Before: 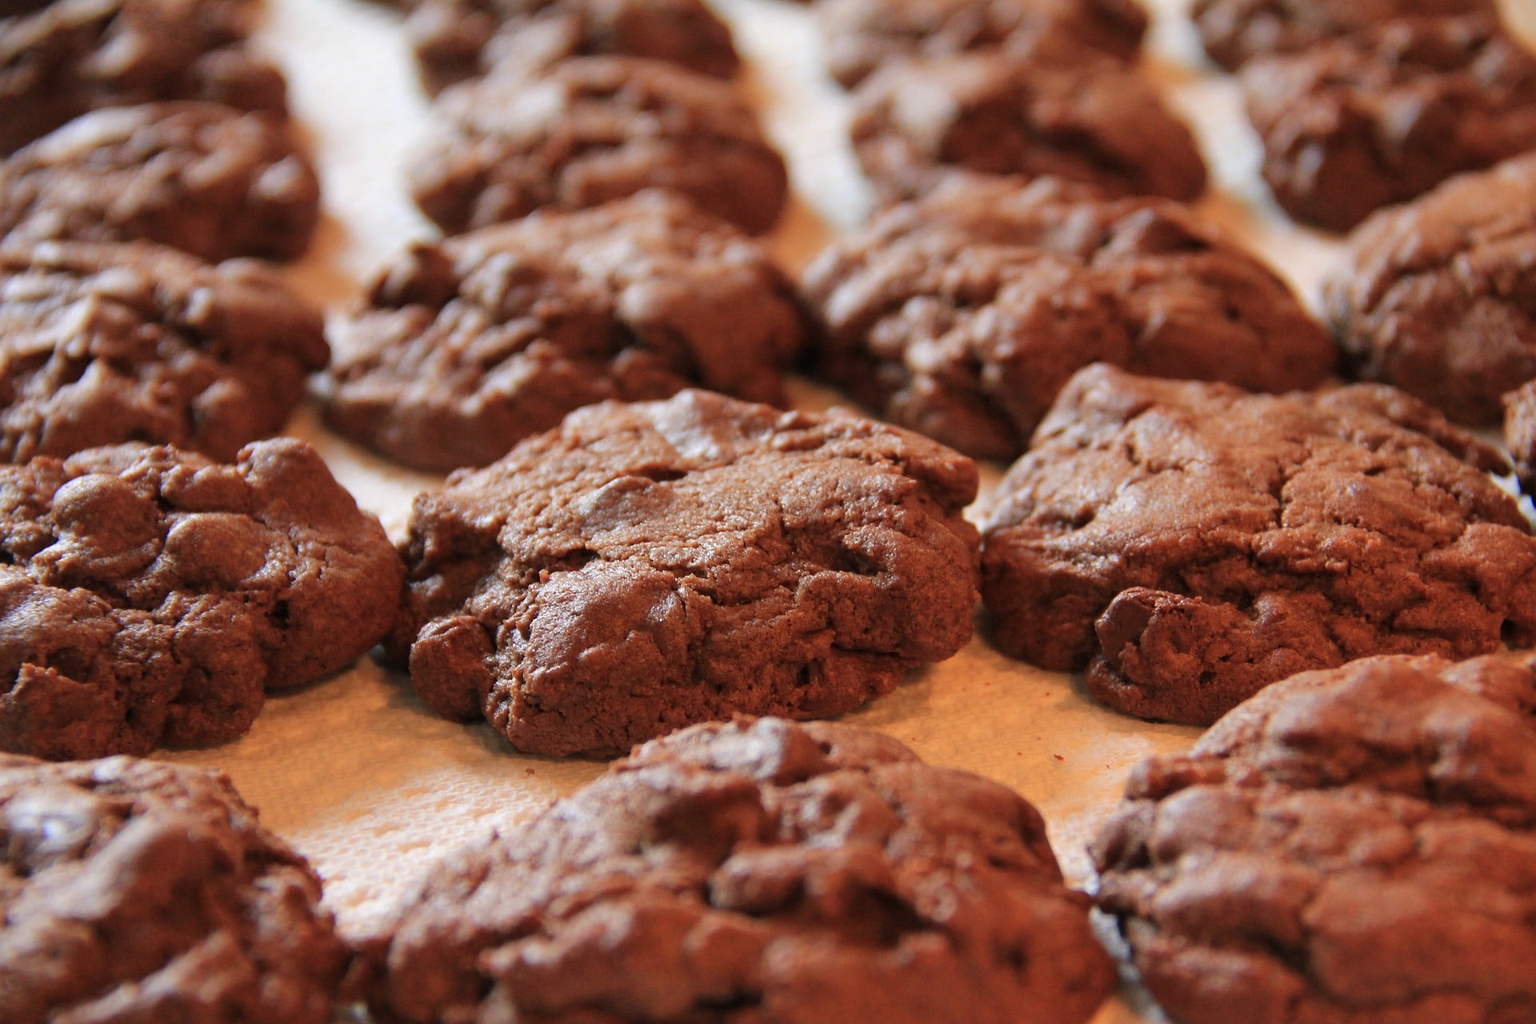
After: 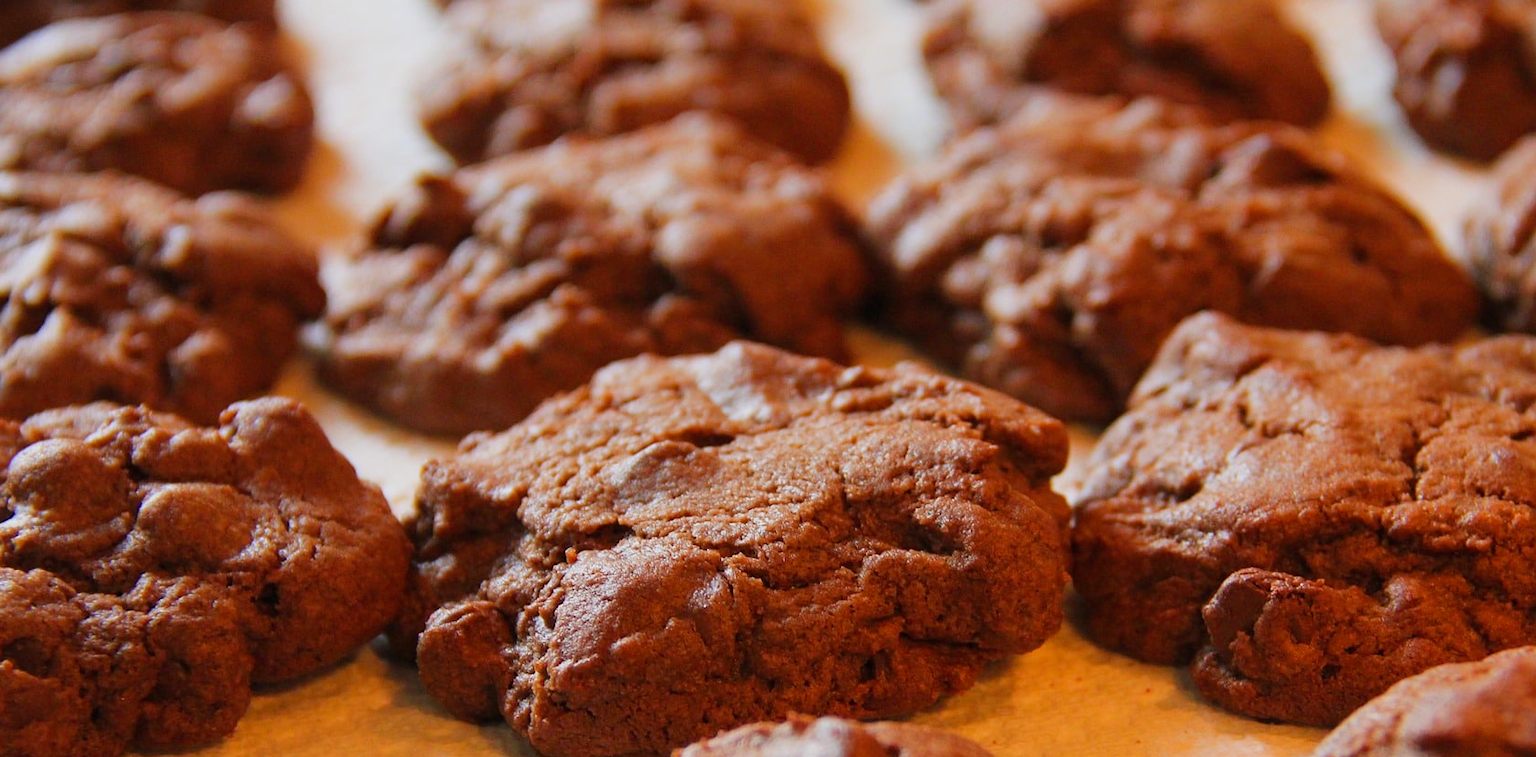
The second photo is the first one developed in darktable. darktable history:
sigmoid: contrast 1.22, skew 0.65
color balance rgb: perceptual saturation grading › global saturation 30%, global vibrance 10%
crop: left 3.015%, top 8.969%, right 9.647%, bottom 26.457%
